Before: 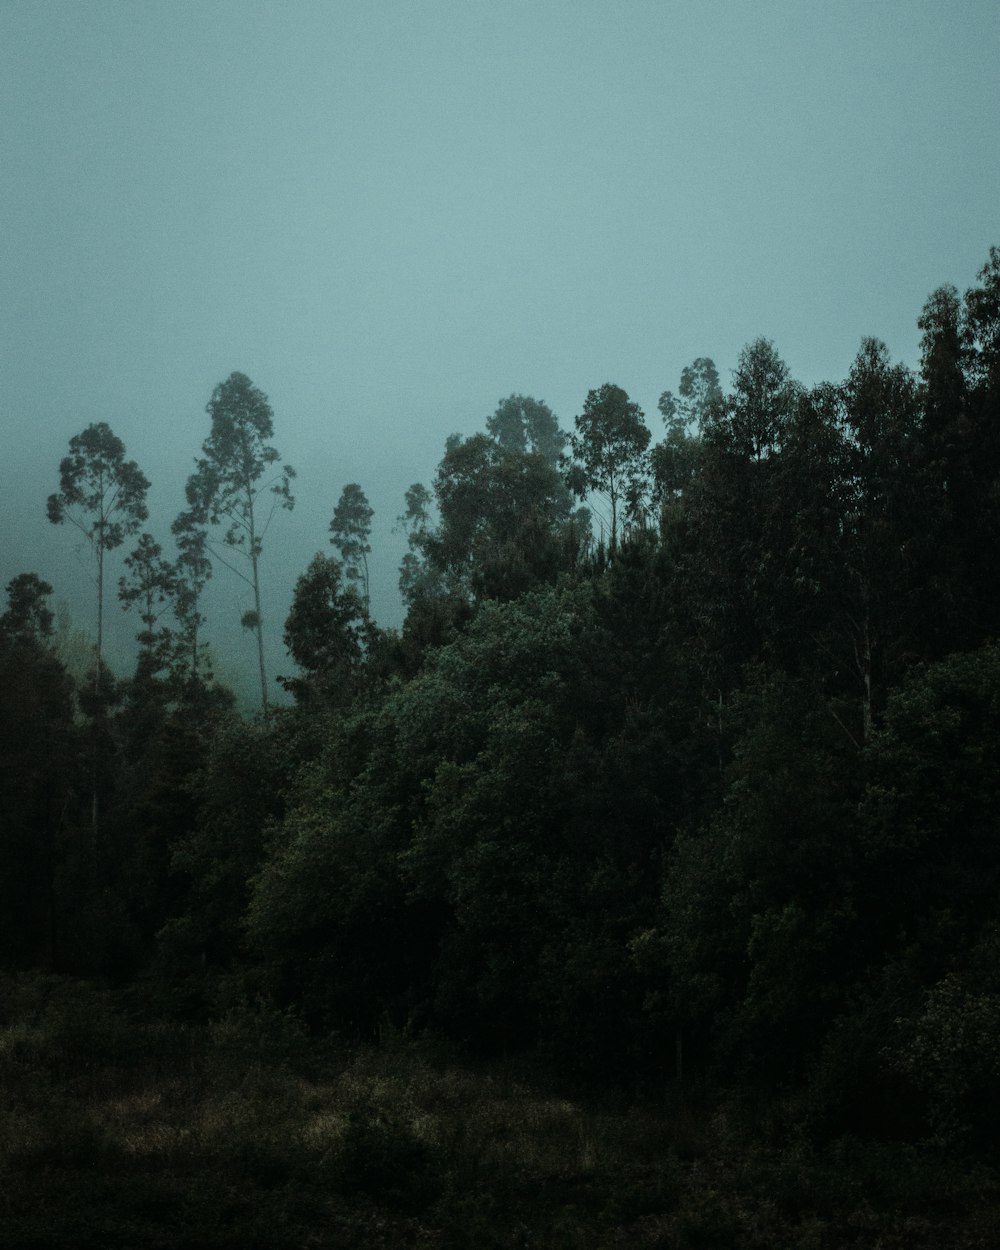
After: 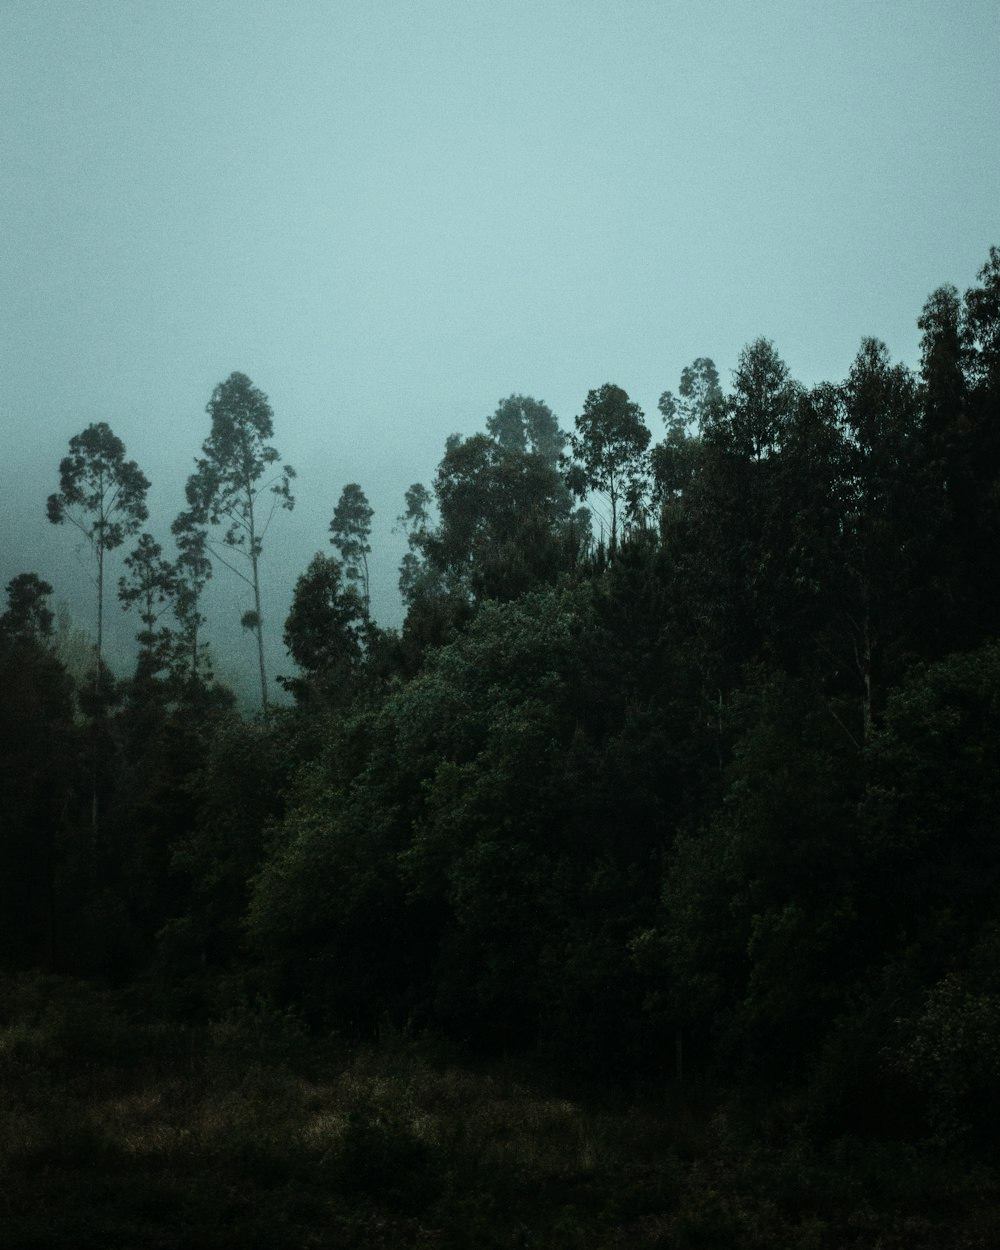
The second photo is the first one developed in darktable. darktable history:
contrast brightness saturation: contrast 0.238, brightness 0.087
color balance rgb: perceptual saturation grading › global saturation -0.08%, saturation formula JzAzBz (2021)
